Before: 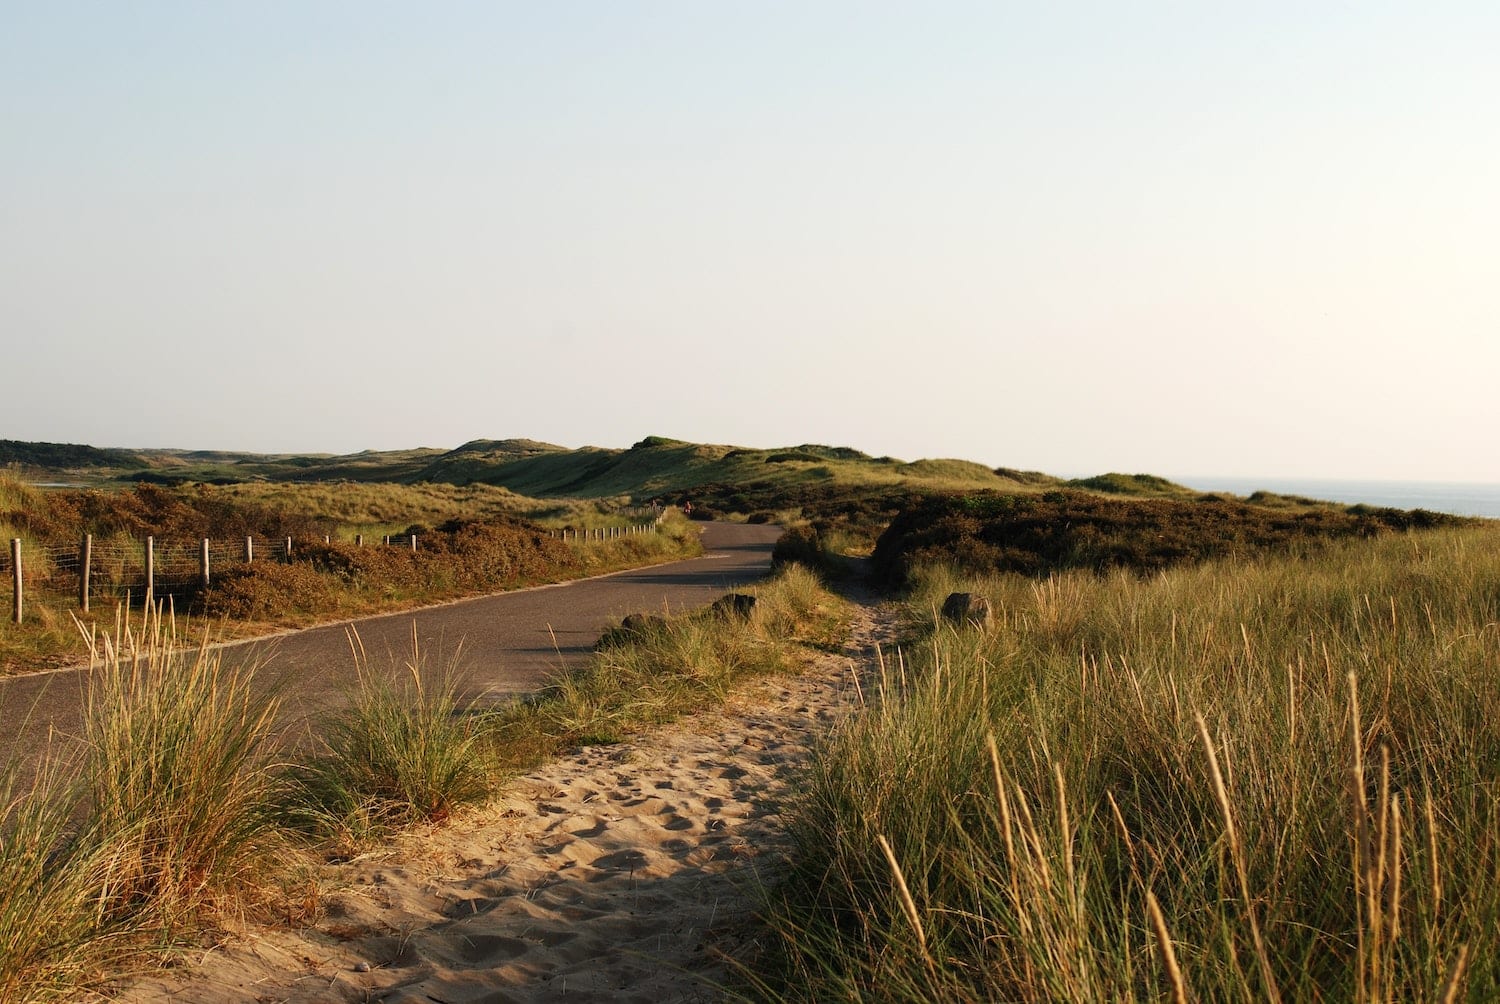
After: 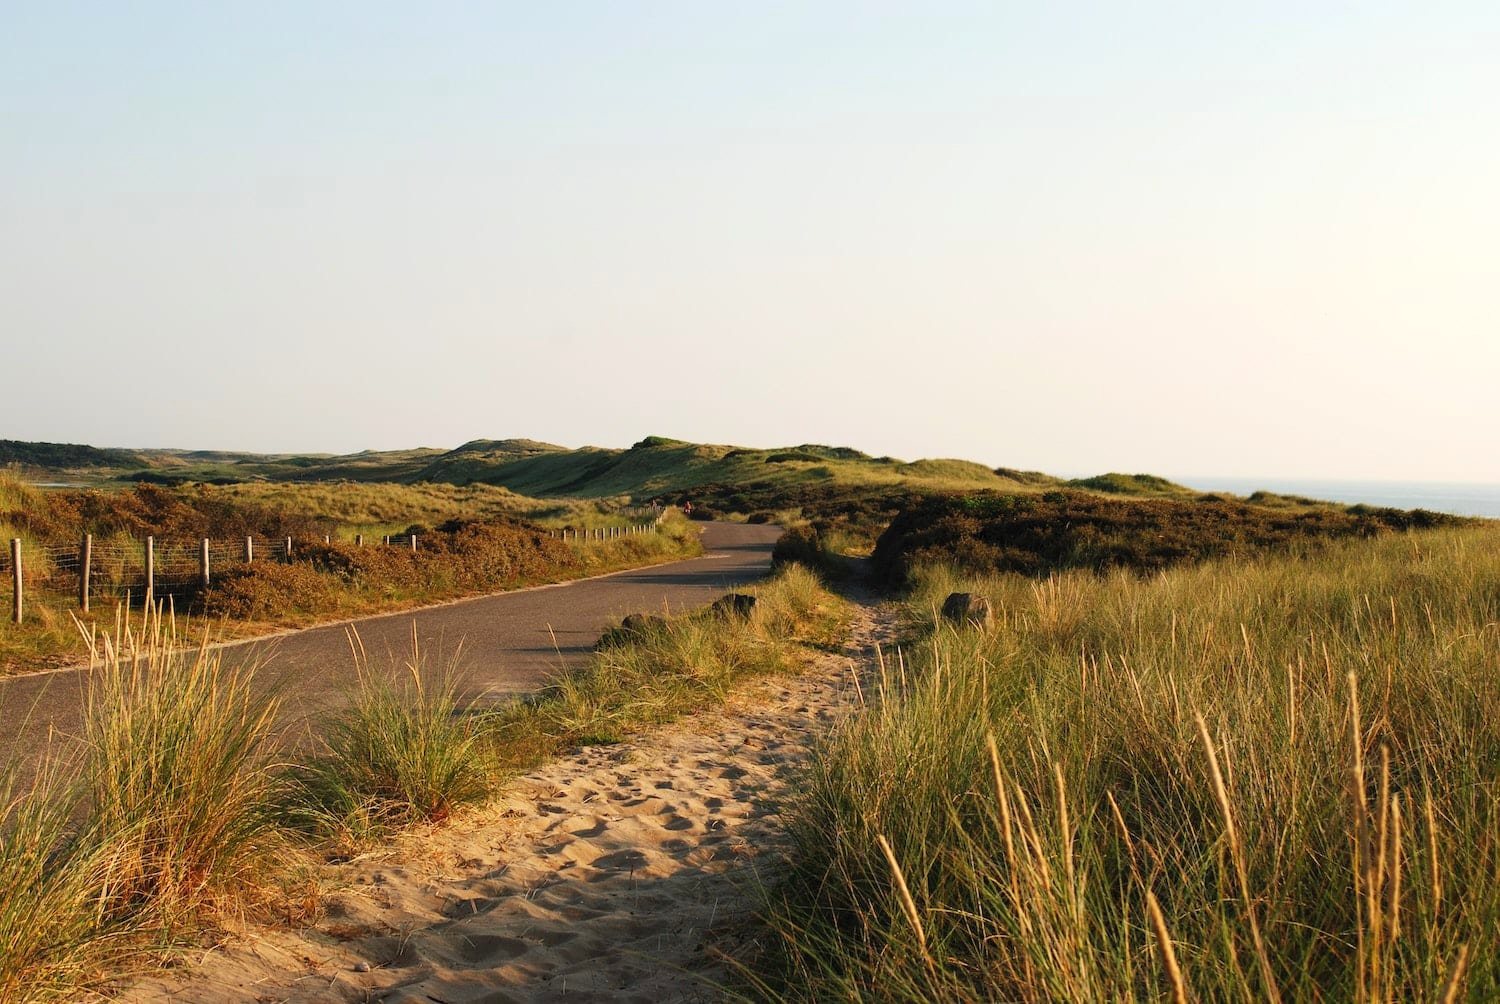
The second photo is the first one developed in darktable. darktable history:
contrast brightness saturation: contrast 0.073, brightness 0.082, saturation 0.176
